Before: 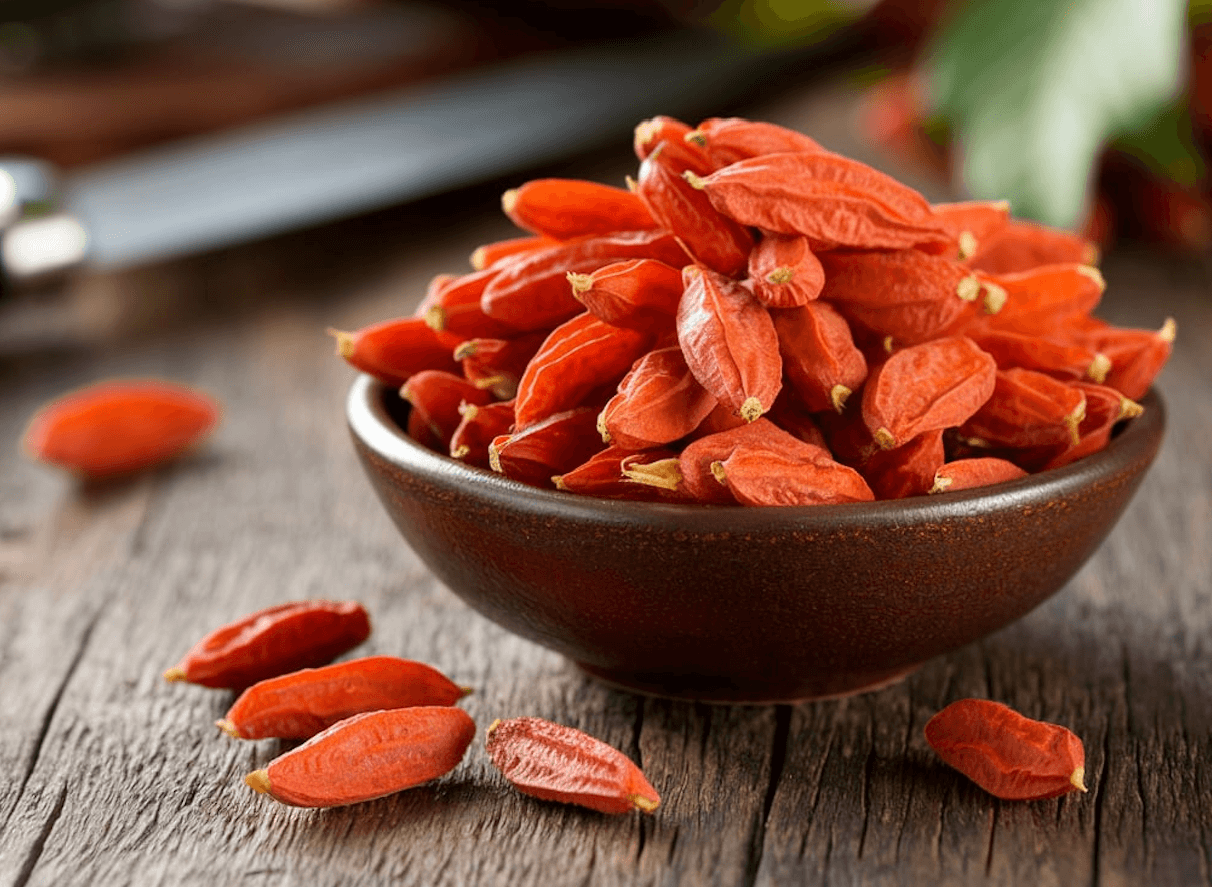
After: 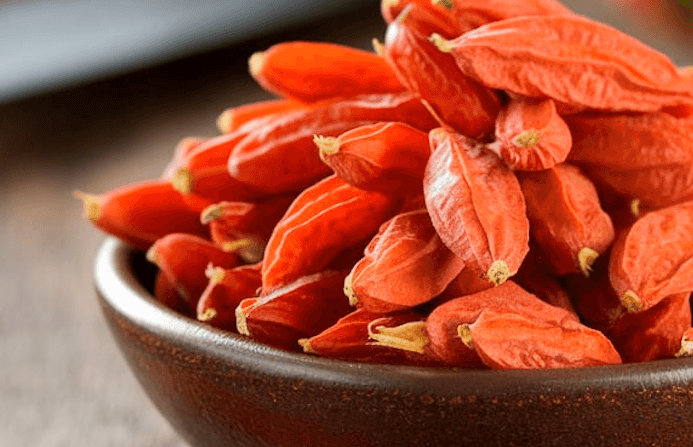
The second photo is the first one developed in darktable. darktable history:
crop: left 20.932%, top 15.471%, right 21.848%, bottom 34.081%
base curve: curves: ch0 [(0, 0) (0.262, 0.32) (0.722, 0.705) (1, 1)]
